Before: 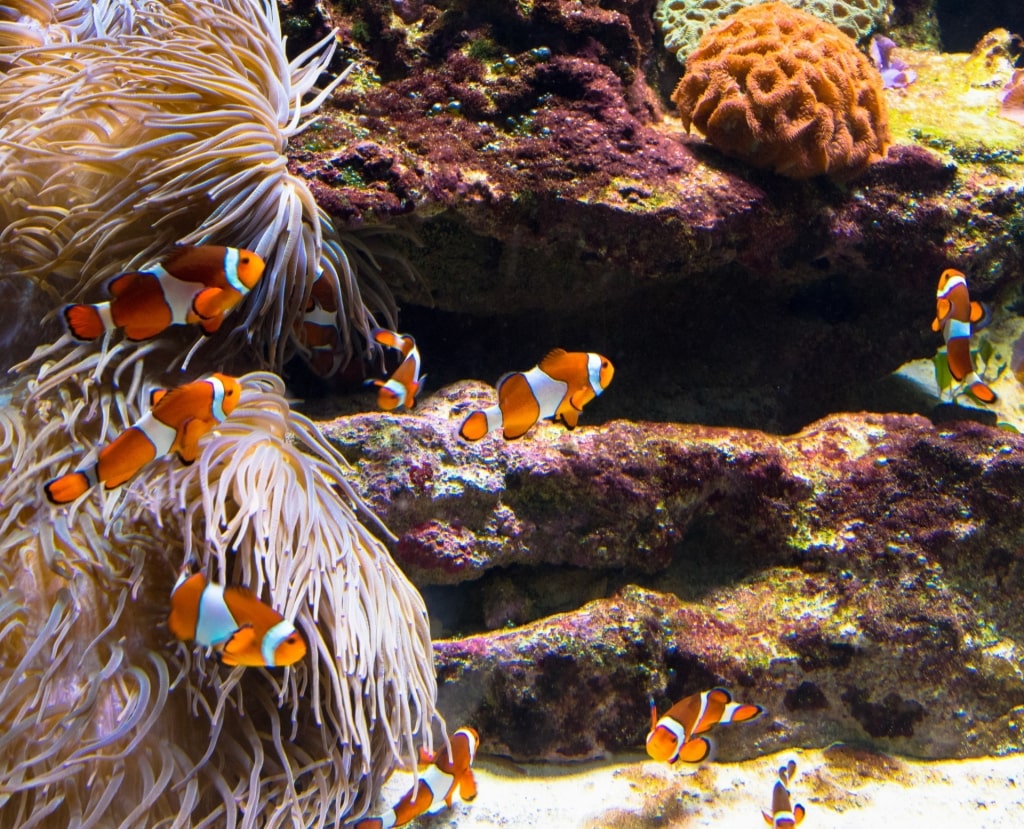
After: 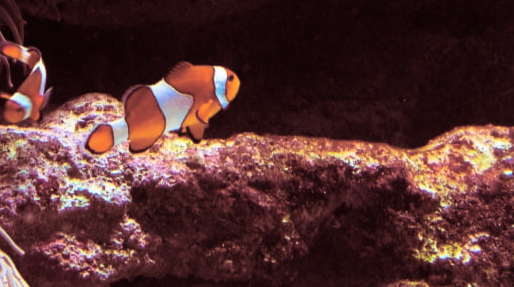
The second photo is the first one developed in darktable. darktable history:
crop: left 36.607%, top 34.735%, right 13.146%, bottom 30.611%
split-toning: highlights › saturation 0, balance -61.83
